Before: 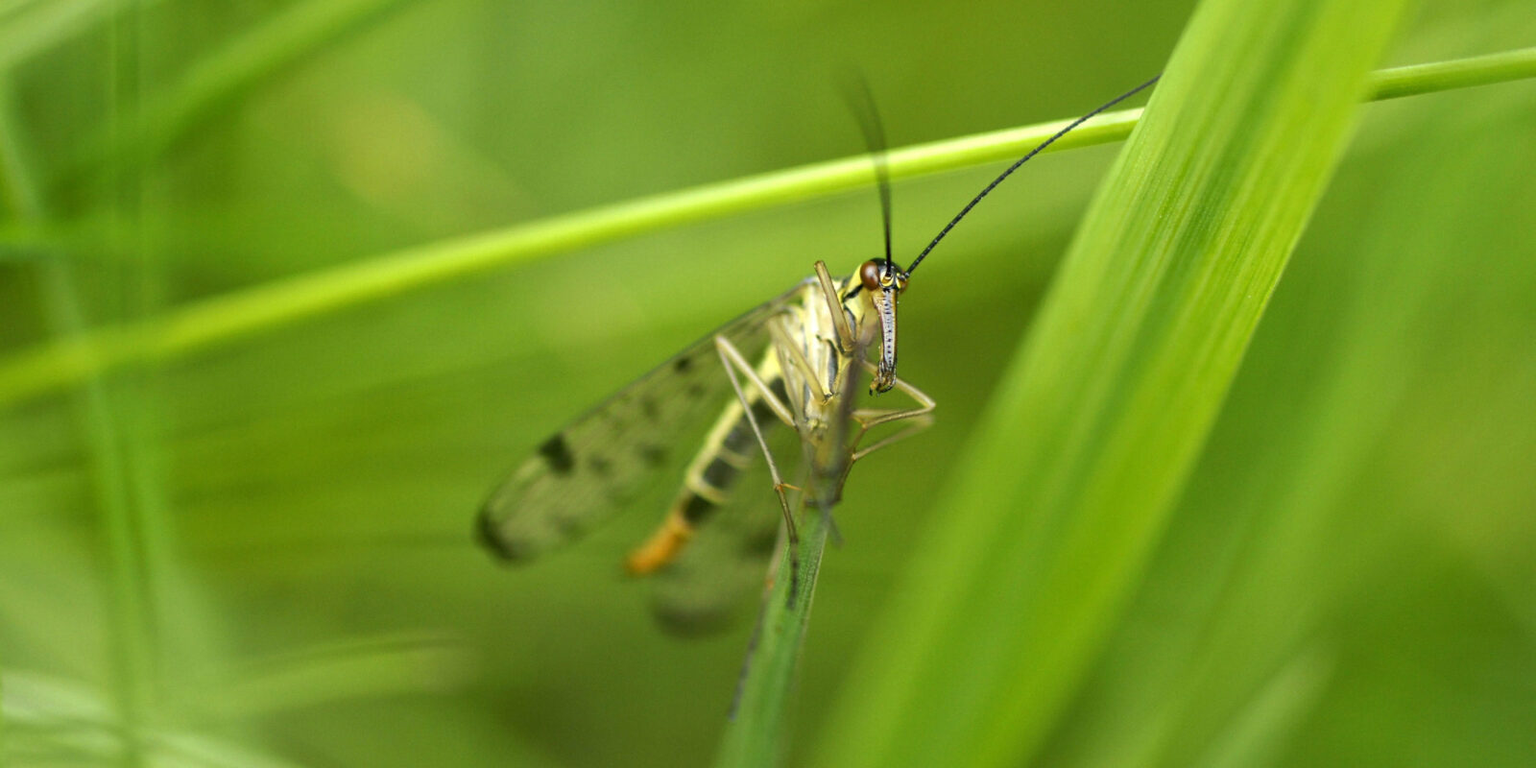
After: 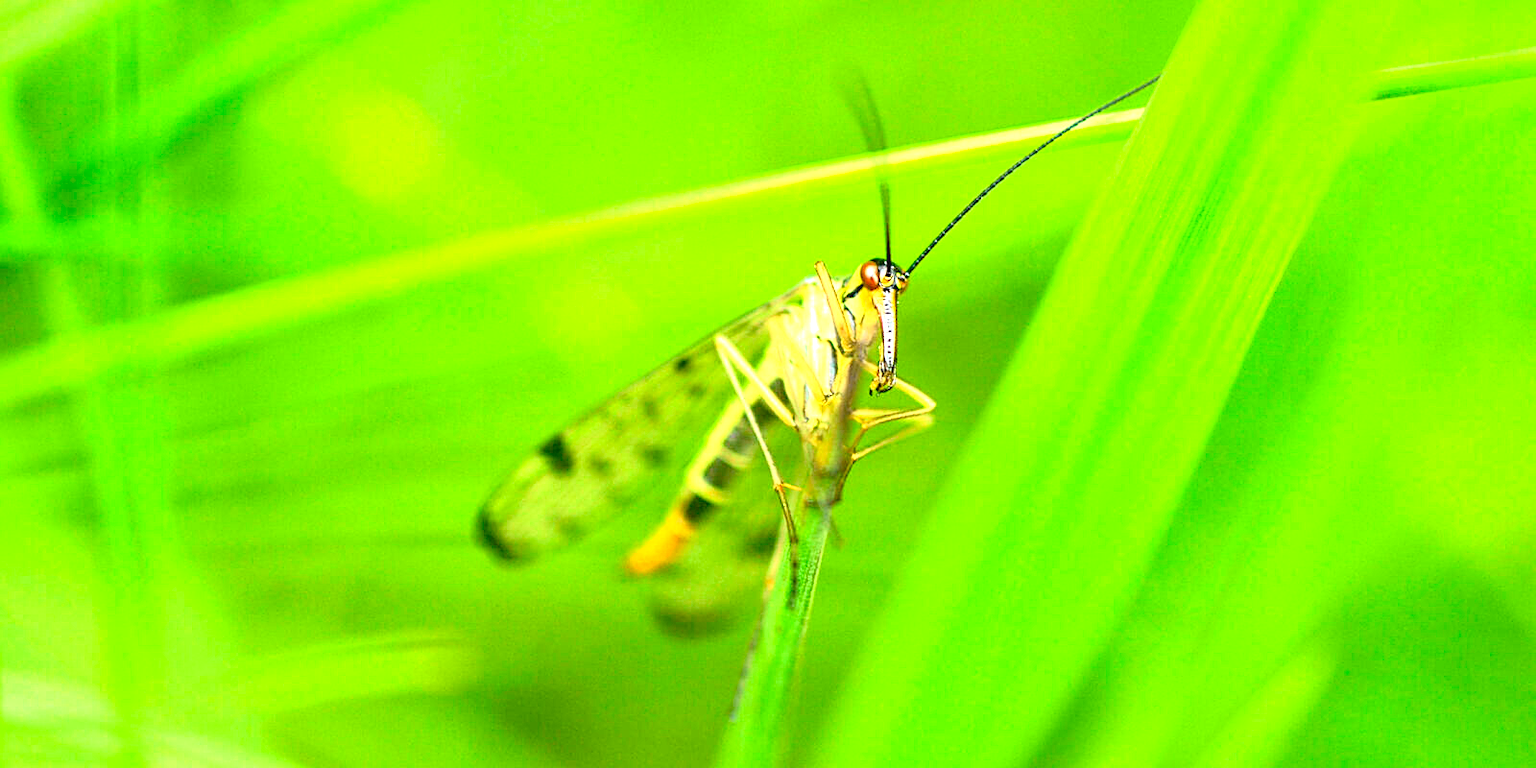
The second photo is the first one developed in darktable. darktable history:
exposure: black level correction 0, exposure 1.35 EV, compensate exposure bias true, compensate highlight preservation false
tone curve: curves: ch0 [(0, 0) (0.062, 0.037) (0.142, 0.138) (0.359, 0.419) (0.469, 0.544) (0.634, 0.722) (0.839, 0.909) (0.998, 0.978)]; ch1 [(0, 0) (0.437, 0.408) (0.472, 0.47) (0.502, 0.503) (0.527, 0.523) (0.559, 0.573) (0.608, 0.665) (0.669, 0.748) (0.859, 0.899) (1, 1)]; ch2 [(0, 0) (0.33, 0.301) (0.421, 0.443) (0.473, 0.498) (0.502, 0.5) (0.535, 0.531) (0.575, 0.603) (0.608, 0.667) (1, 1)], color space Lab, independent channels, preserve colors none
sharpen: on, module defaults
local contrast: on, module defaults
